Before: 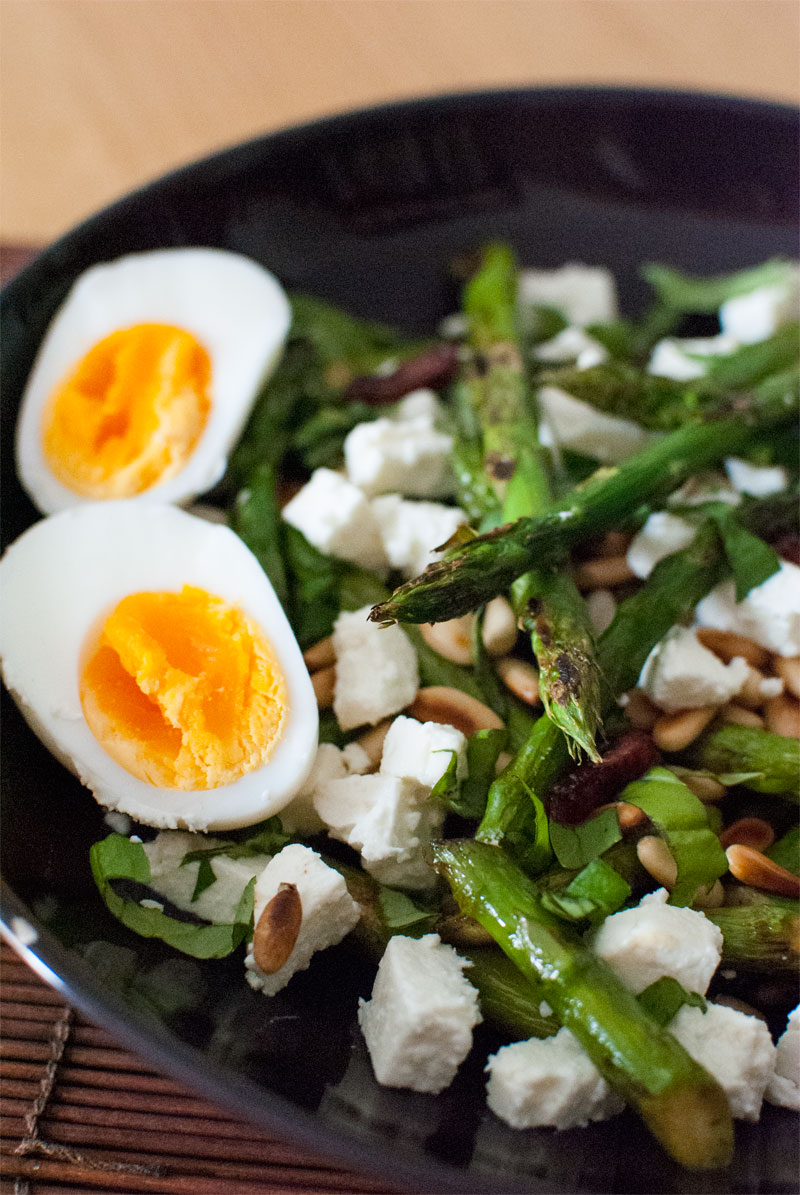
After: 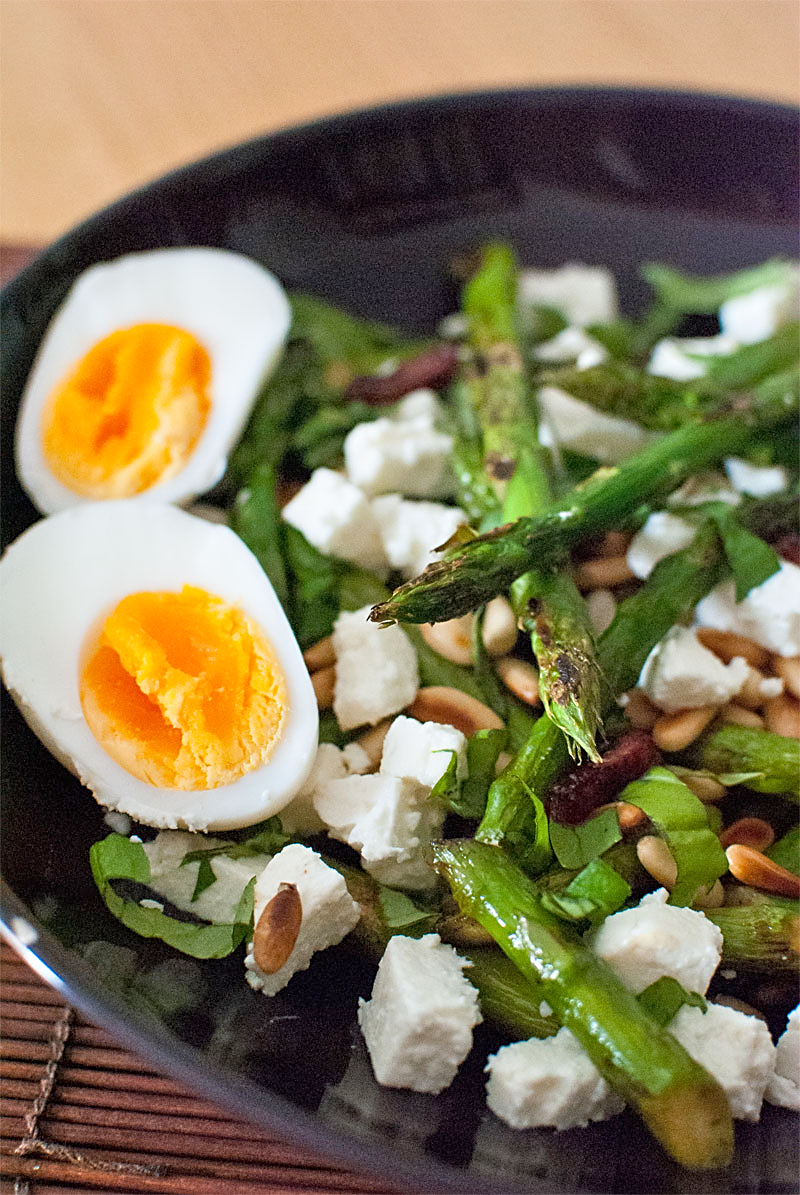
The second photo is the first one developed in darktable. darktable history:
sharpen: on, module defaults
tone equalizer: -8 EV 1 EV, -7 EV 1 EV, -6 EV 1 EV, -5 EV 1 EV, -4 EV 1 EV, -3 EV 0.75 EV, -2 EV 0.5 EV, -1 EV 0.25 EV
